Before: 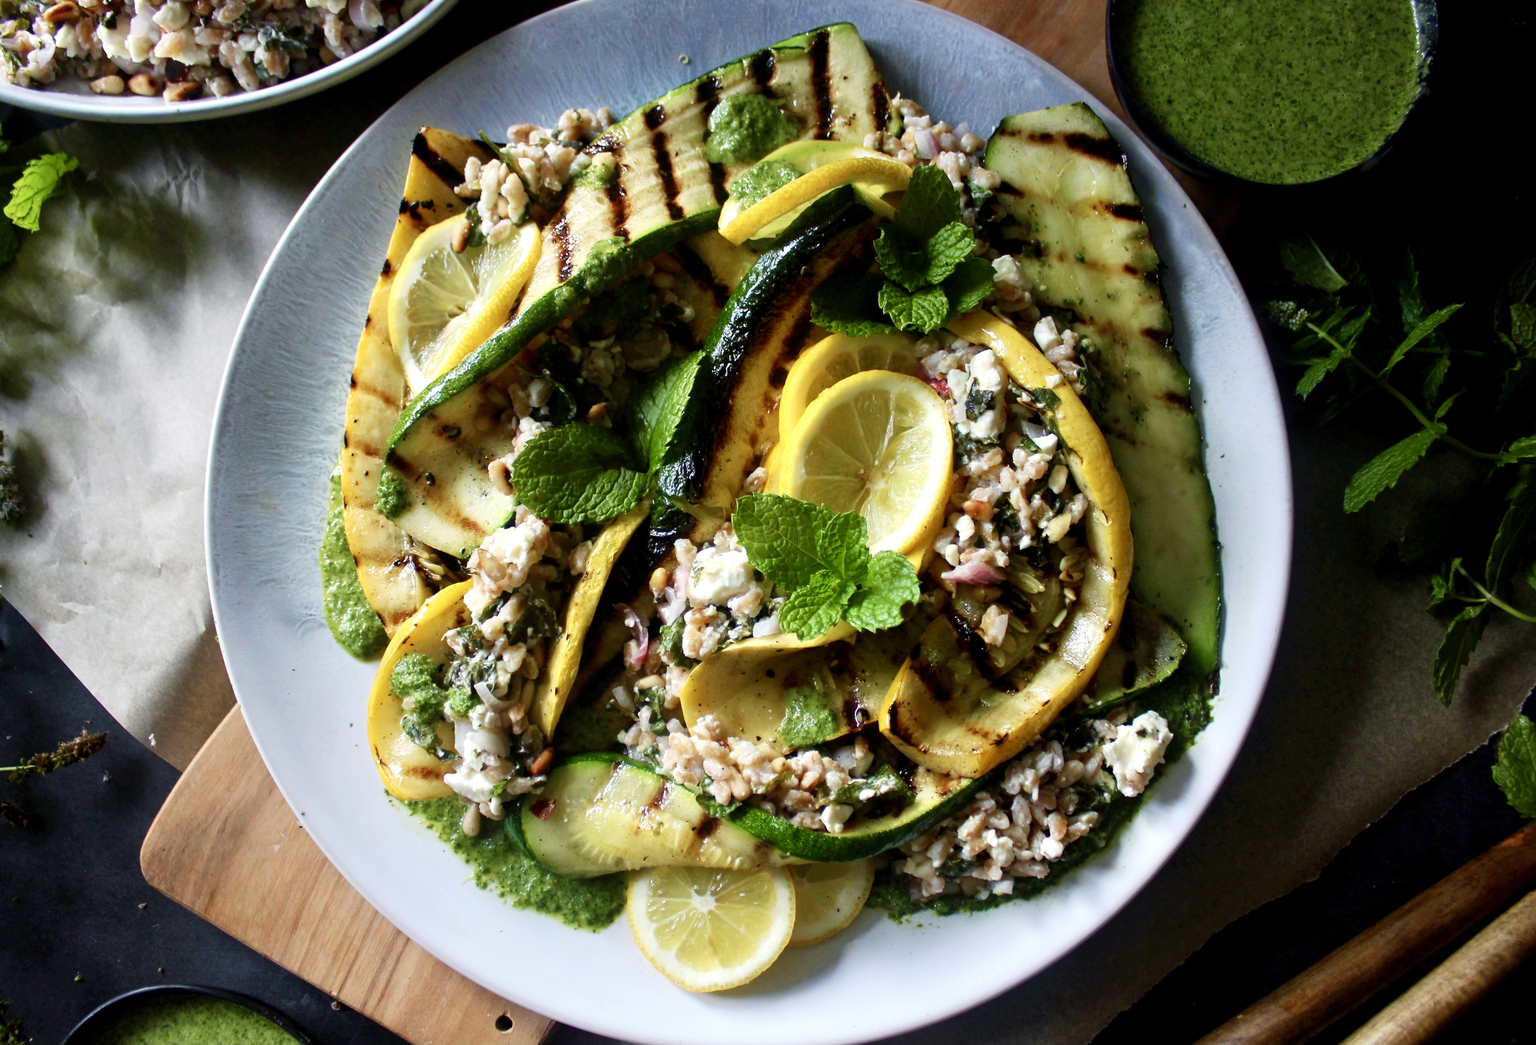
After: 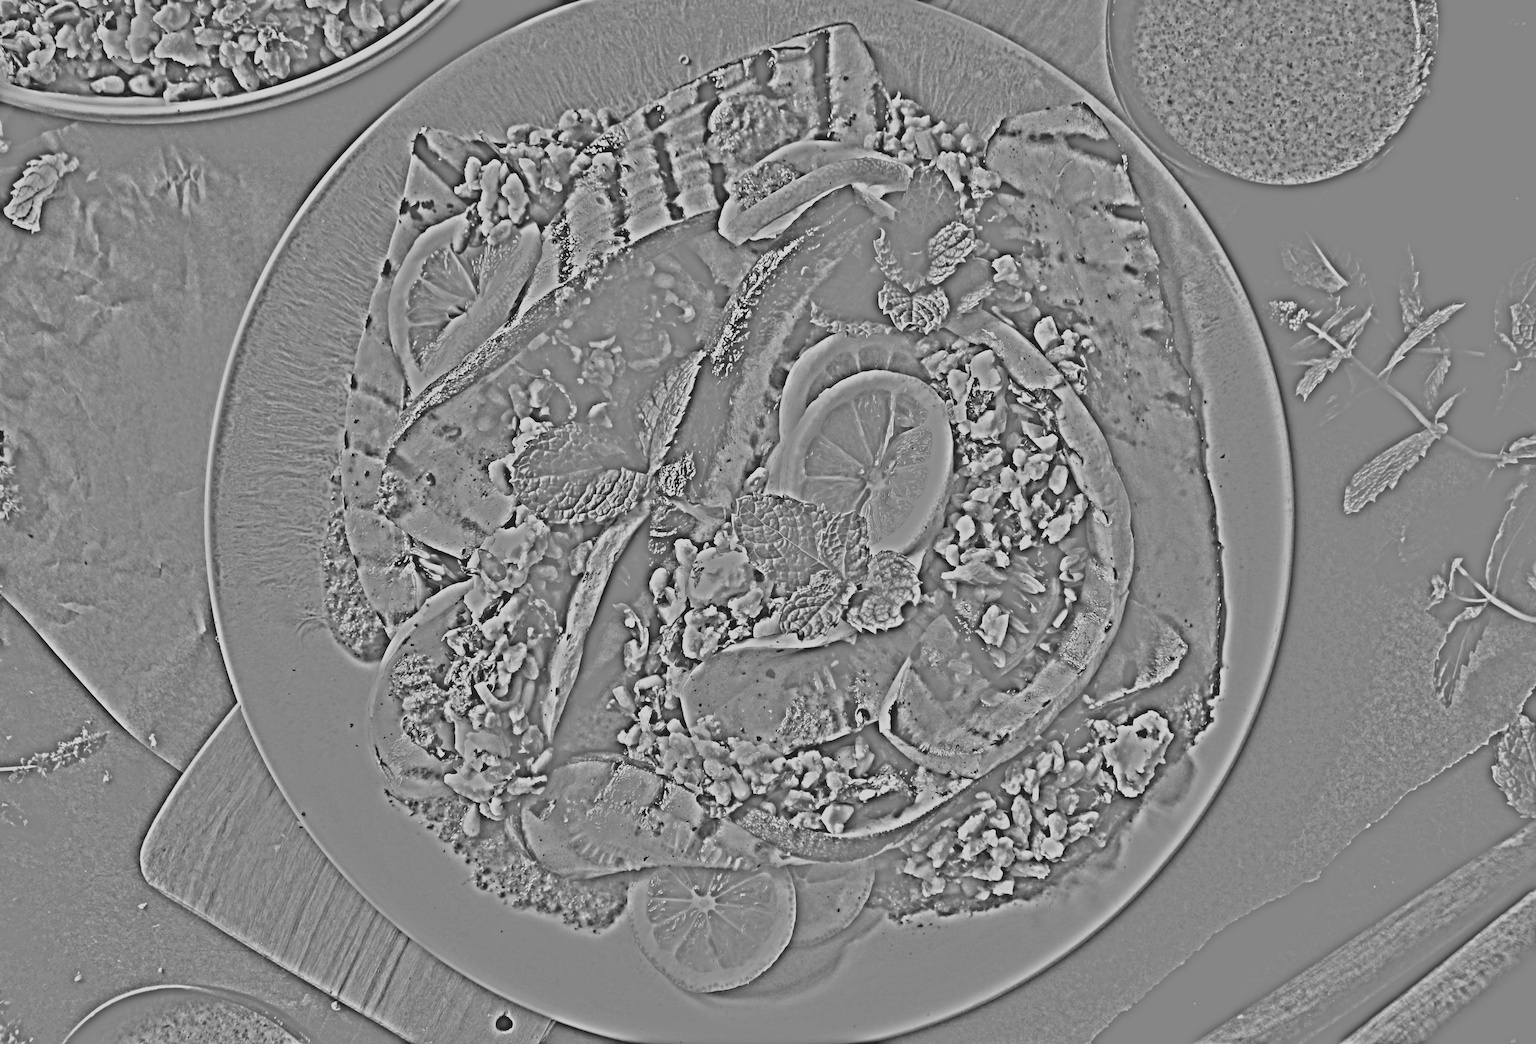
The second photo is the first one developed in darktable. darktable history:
base curve: curves: ch0 [(0, 0) (0.088, 0.125) (0.176, 0.251) (0.354, 0.501) (0.613, 0.749) (1, 0.877)], preserve colors none
contrast brightness saturation: contrast -0.19, saturation 0.19
sharpen: amount 0.2
white balance: red 1.05, blue 1.072
fill light: on, module defaults
bloom: size 5%, threshold 95%, strength 15%
shadows and highlights: on, module defaults
highpass: on, module defaults
